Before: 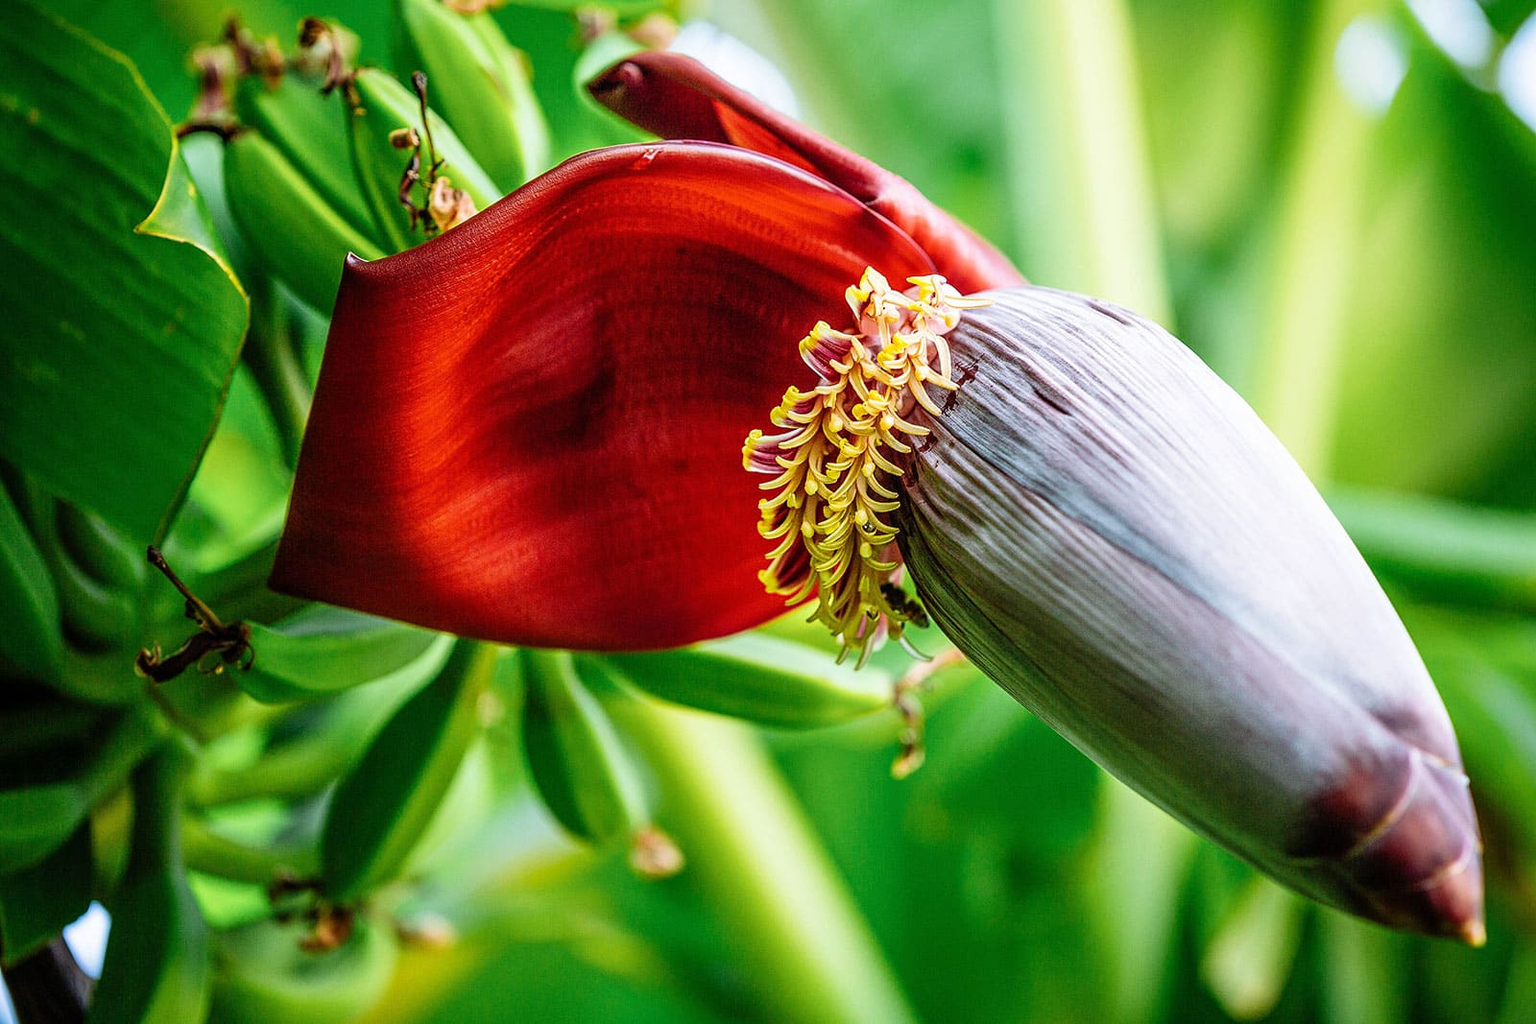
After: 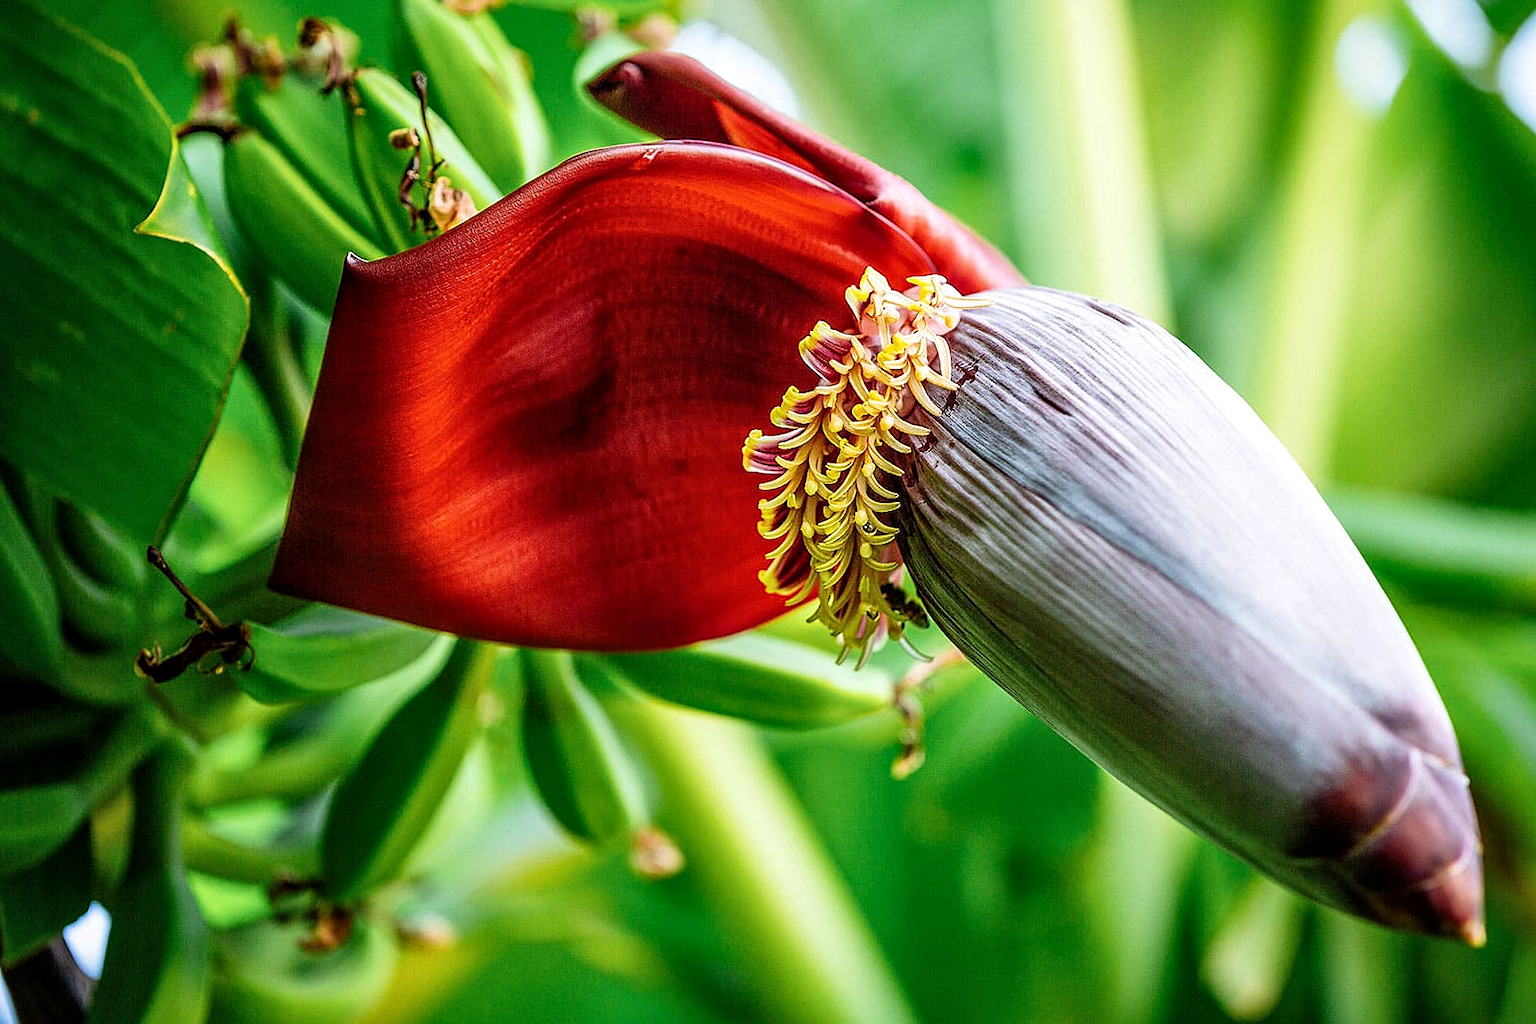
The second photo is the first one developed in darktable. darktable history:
local contrast: mode bilateral grid, contrast 20, coarseness 50, detail 120%, midtone range 0.2
sharpen: radius 1
